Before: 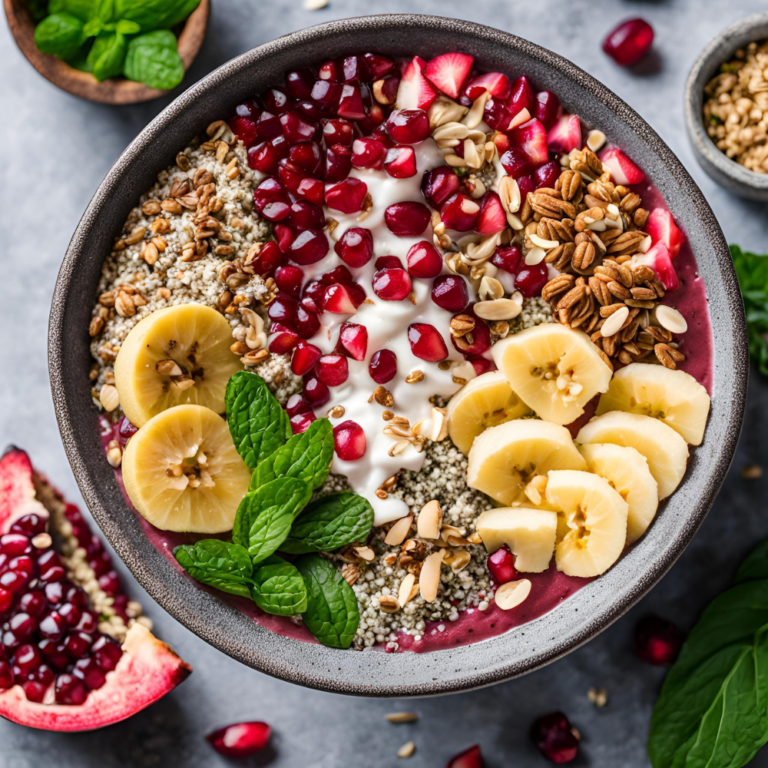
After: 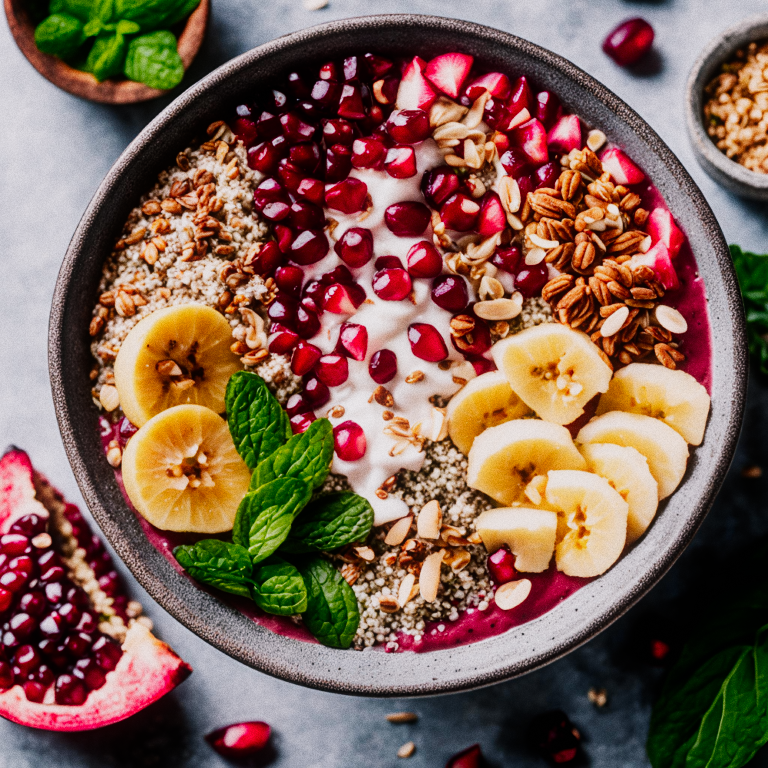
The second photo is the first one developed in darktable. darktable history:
contrast equalizer: octaves 7, y [[0.6 ×6], [0.55 ×6], [0 ×6], [0 ×6], [0 ×6]], mix 0.2
color balance rgb: shadows lift › chroma 2%, shadows lift › hue 217.2°, power › chroma 0.25%, power › hue 60°, highlights gain › chroma 1.5%, highlights gain › hue 309.6°, global offset › luminance -0.5%, perceptual saturation grading › global saturation 15%, global vibrance 20%
diffuse or sharpen "bloom 20%": radius span 32, 1st order speed 50%, 2nd order speed 50%, 3rd order speed 50%, 4th order speed 50% | blend: blend mode normal, opacity 20%; mask: uniform (no mask)
rgb primaries: red hue -0.035, red purity 1.02, green hue 0.052, green purity 0.95, blue hue -0.122, blue purity 0.95
sigmoid: contrast 1.8, skew -0.2, preserve hue 0%, red attenuation 0.1, red rotation 0.035, green attenuation 0.1, green rotation -0.017, blue attenuation 0.15, blue rotation -0.052, base primaries Rec2020
grain "film": coarseness 0.09 ISO
